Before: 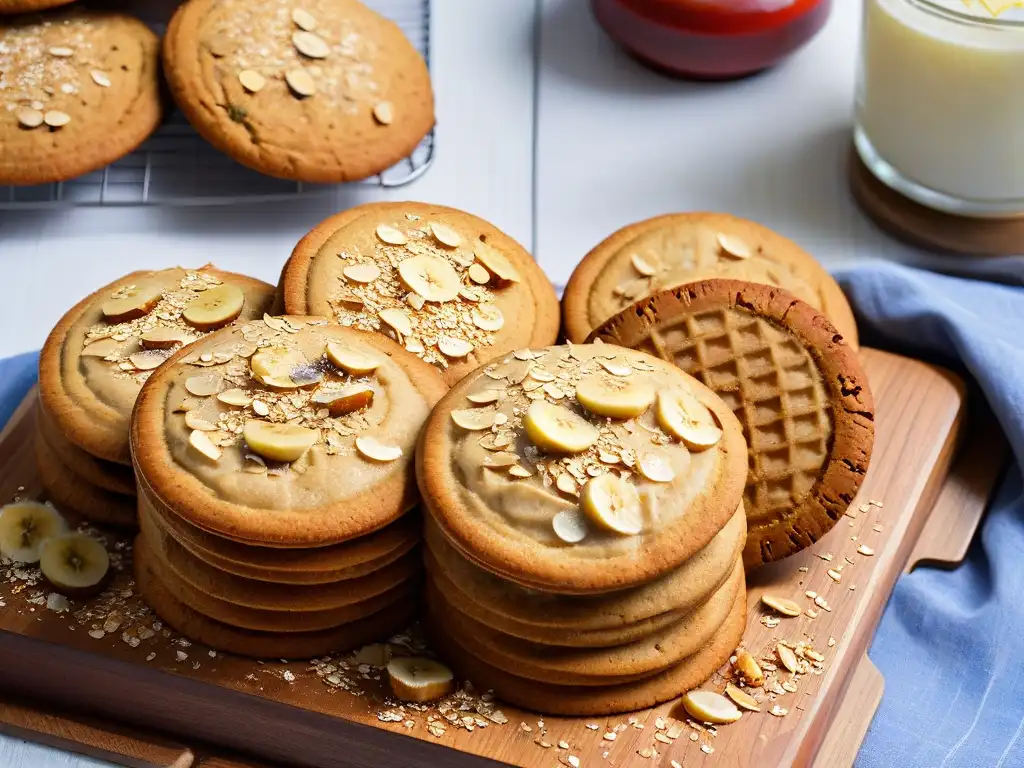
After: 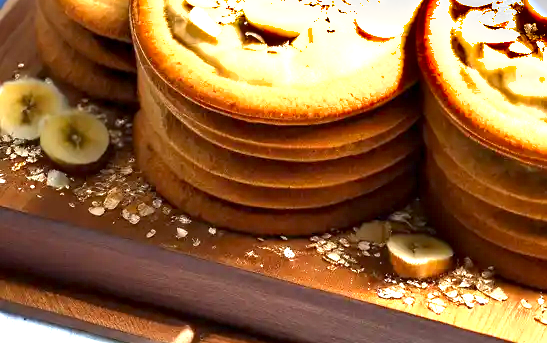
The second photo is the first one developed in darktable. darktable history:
shadows and highlights: highlights color adjustment 89.09%, soften with gaussian
crop and rotate: top 55.108%, right 46.518%, bottom 0.228%
color correction: highlights b* 2.95
exposure: black level correction 0.001, exposure 1.808 EV, compensate highlight preservation false
